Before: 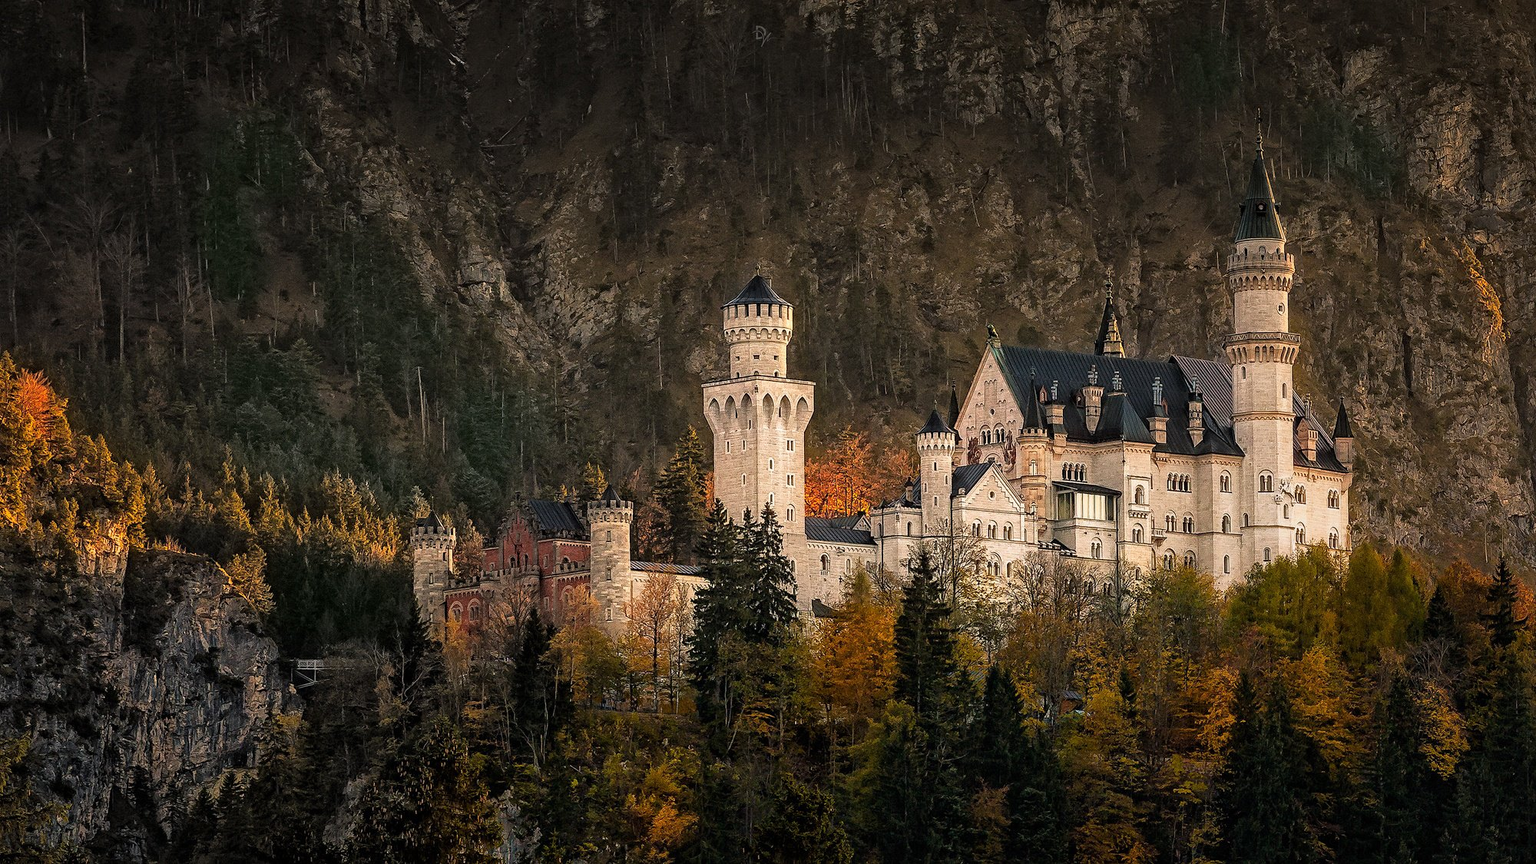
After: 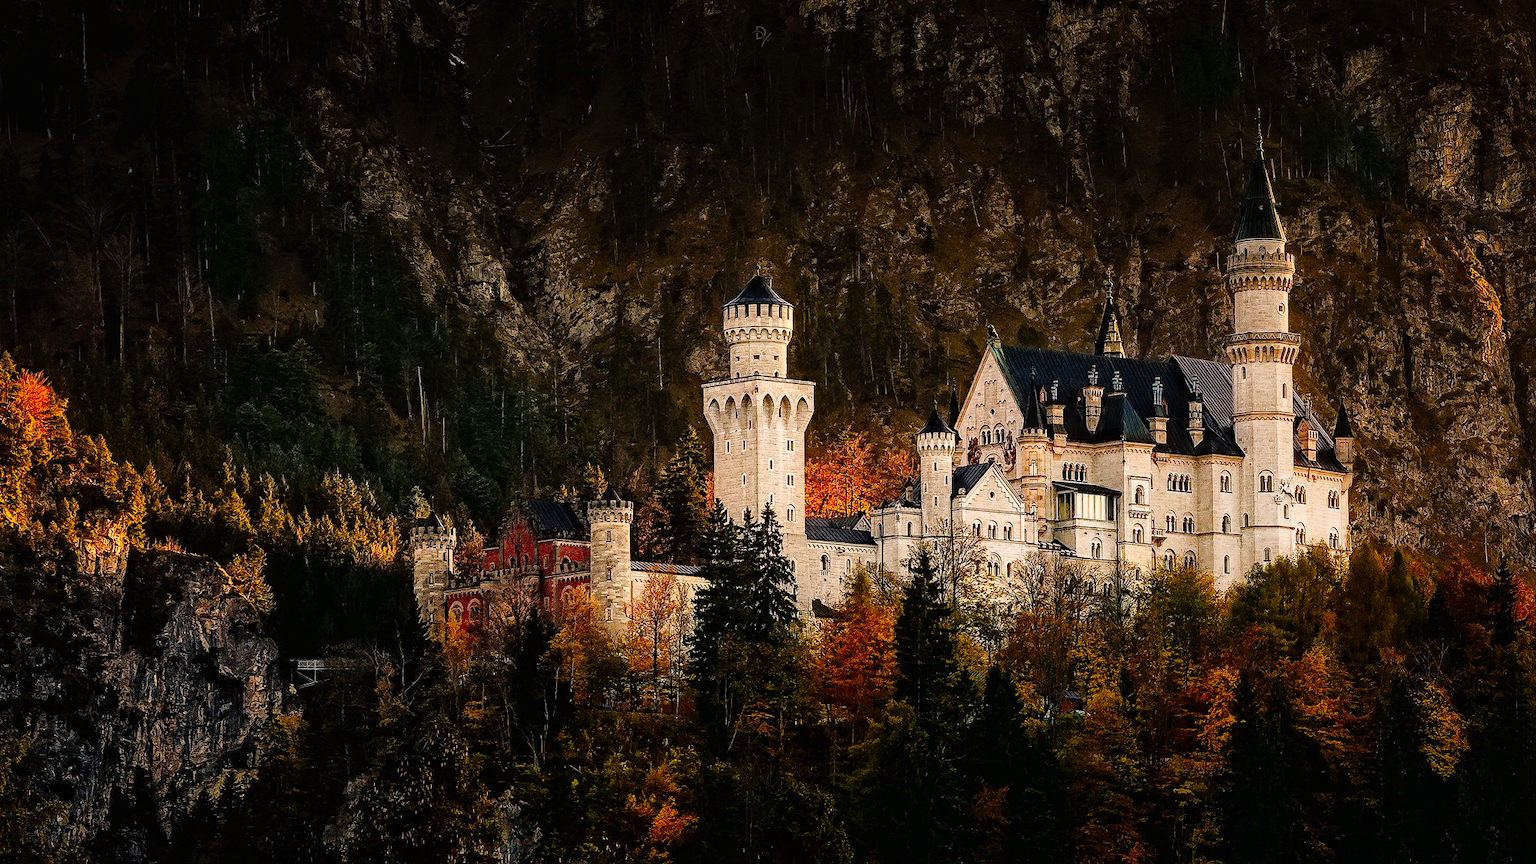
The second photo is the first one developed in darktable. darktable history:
tone curve: curves: ch0 [(0, 0) (0.003, 0.009) (0.011, 0.009) (0.025, 0.01) (0.044, 0.02) (0.069, 0.032) (0.1, 0.048) (0.136, 0.092) (0.177, 0.153) (0.224, 0.217) (0.277, 0.306) (0.335, 0.402) (0.399, 0.488) (0.468, 0.574) (0.543, 0.648) (0.623, 0.716) (0.709, 0.783) (0.801, 0.851) (0.898, 0.92) (1, 1)], preserve colors none
contrast brightness saturation: contrast 0.117, brightness -0.116, saturation 0.201
